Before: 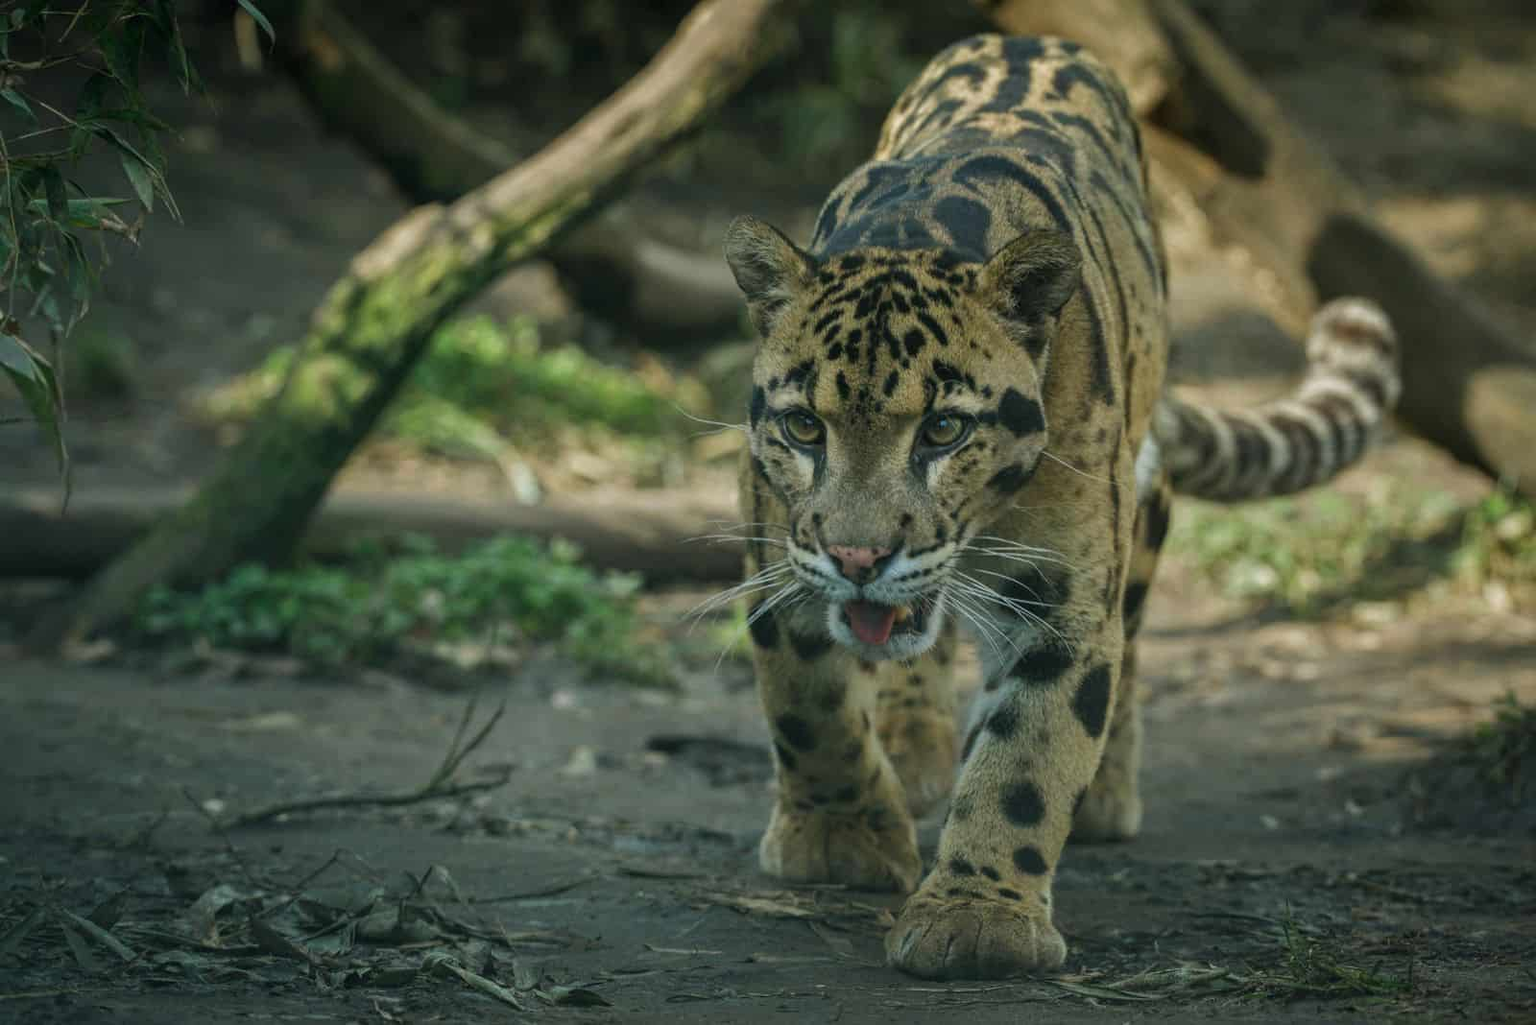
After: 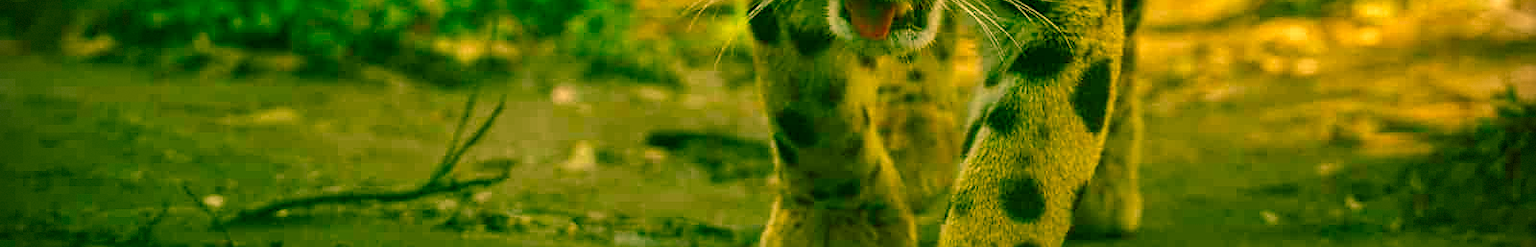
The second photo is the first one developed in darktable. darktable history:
contrast brightness saturation: saturation -0.15
exposure: black level correction 0.001, exposure 0.499 EV, compensate highlight preservation false
crop and rotate: top 59.003%, bottom 16.791%
color correction: highlights a* 11.18, highlights b* 30.75, shadows a* 2.7, shadows b* 17.49, saturation 1.75
sharpen: on, module defaults
vignetting: dithering 8-bit output
color balance rgb: shadows lift › chroma 11.408%, shadows lift › hue 130.94°, perceptual saturation grading › global saturation 27.085%, perceptual saturation grading › highlights -27.623%, perceptual saturation grading › mid-tones 15.642%, perceptual saturation grading › shadows 33.34%, global vibrance 14.373%
local contrast: on, module defaults
